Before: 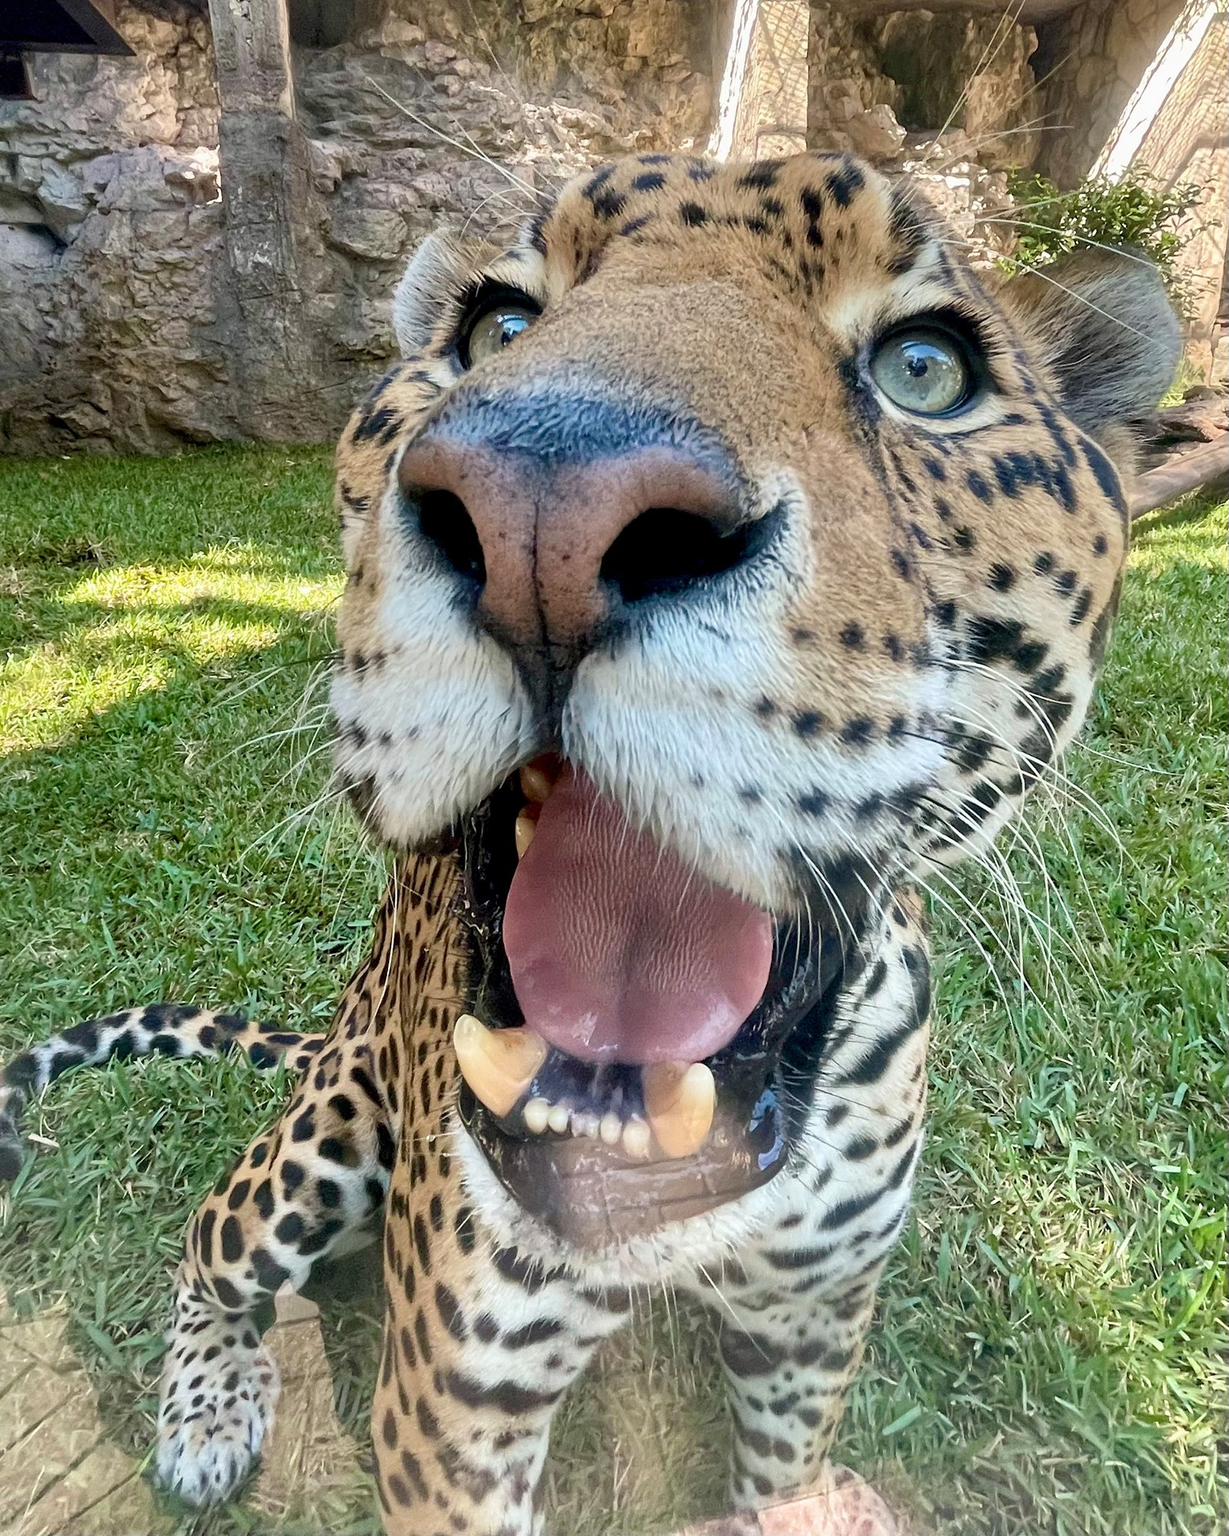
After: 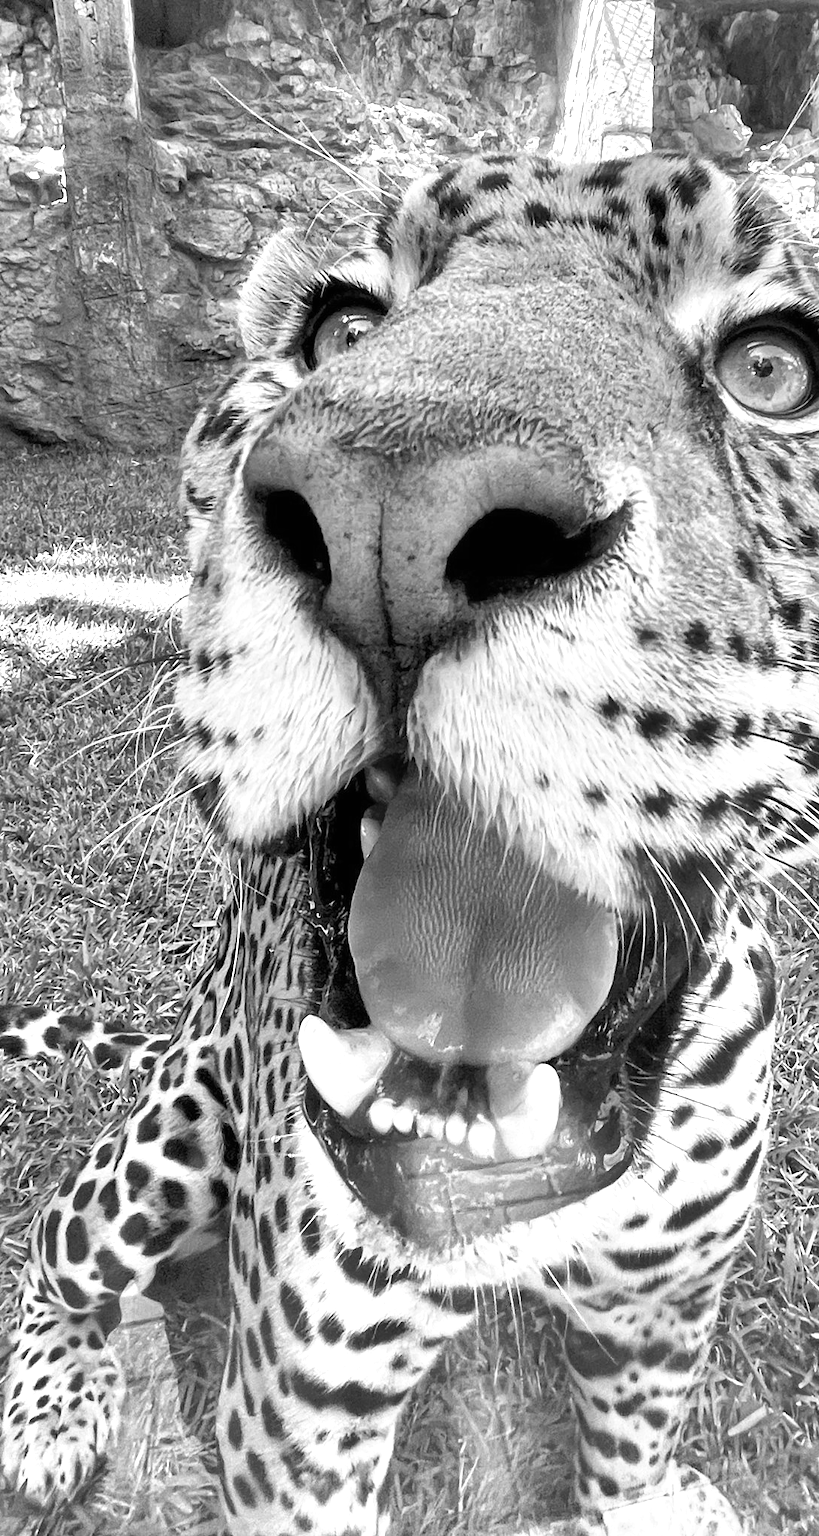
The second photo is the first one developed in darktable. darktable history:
shadows and highlights: shadows 25, highlights -48, soften with gaussian
crop and rotate: left 12.673%, right 20.66%
exposure: black level correction 0, exposure 0.9 EV, compensate highlight preservation false
monochrome: a 73.58, b 64.21
